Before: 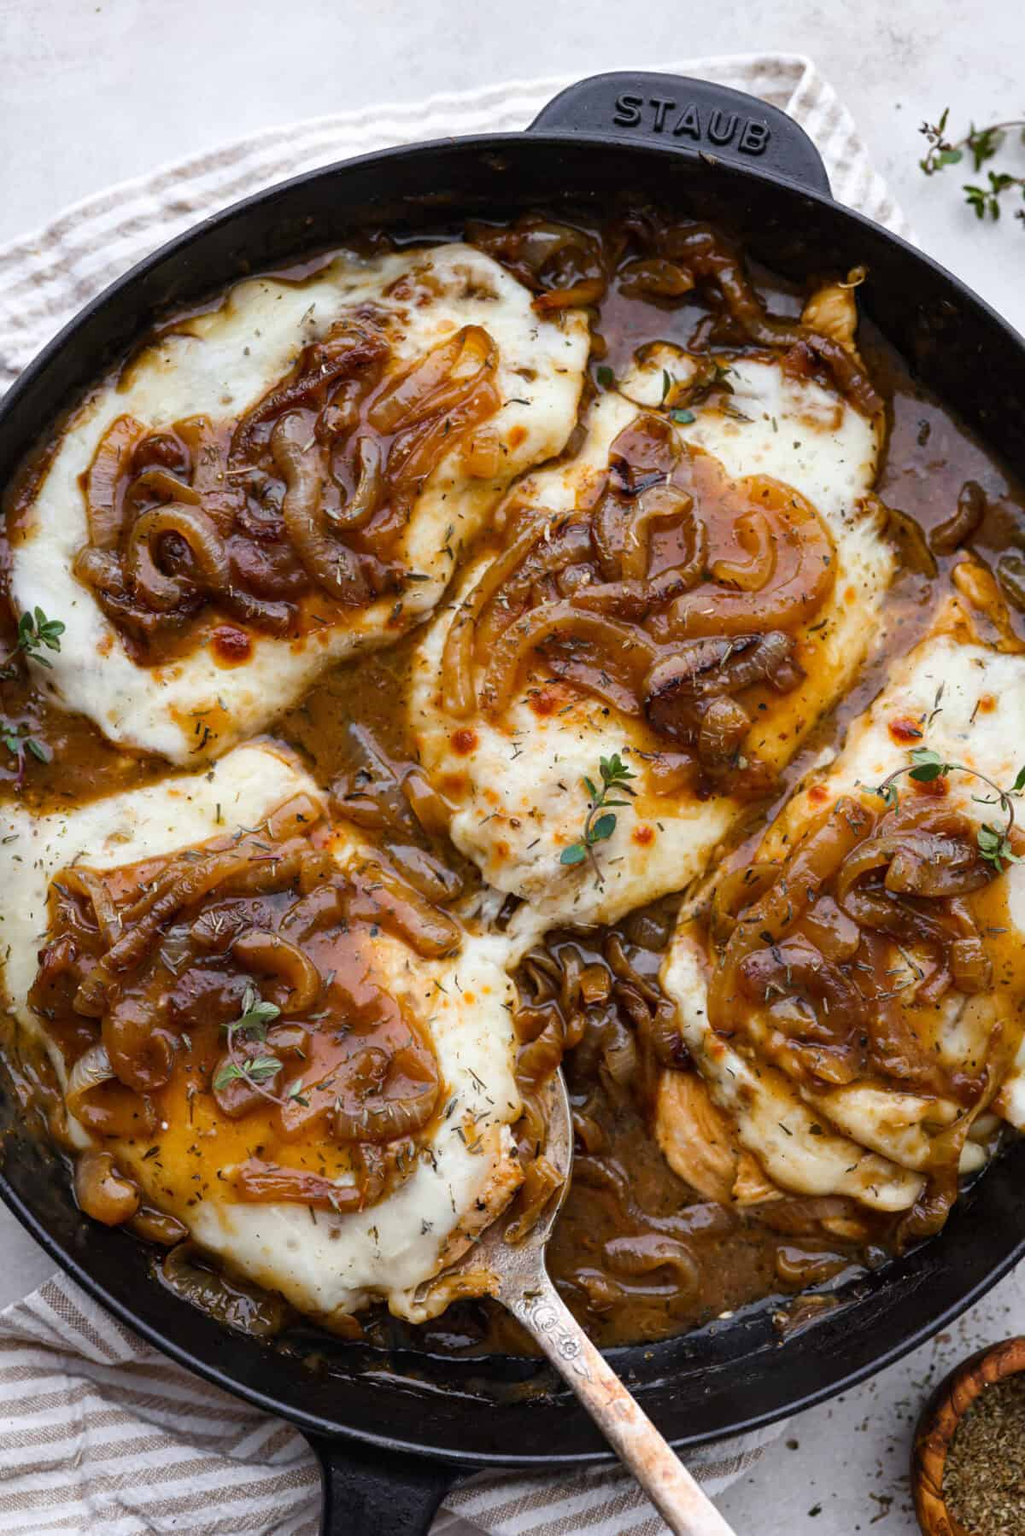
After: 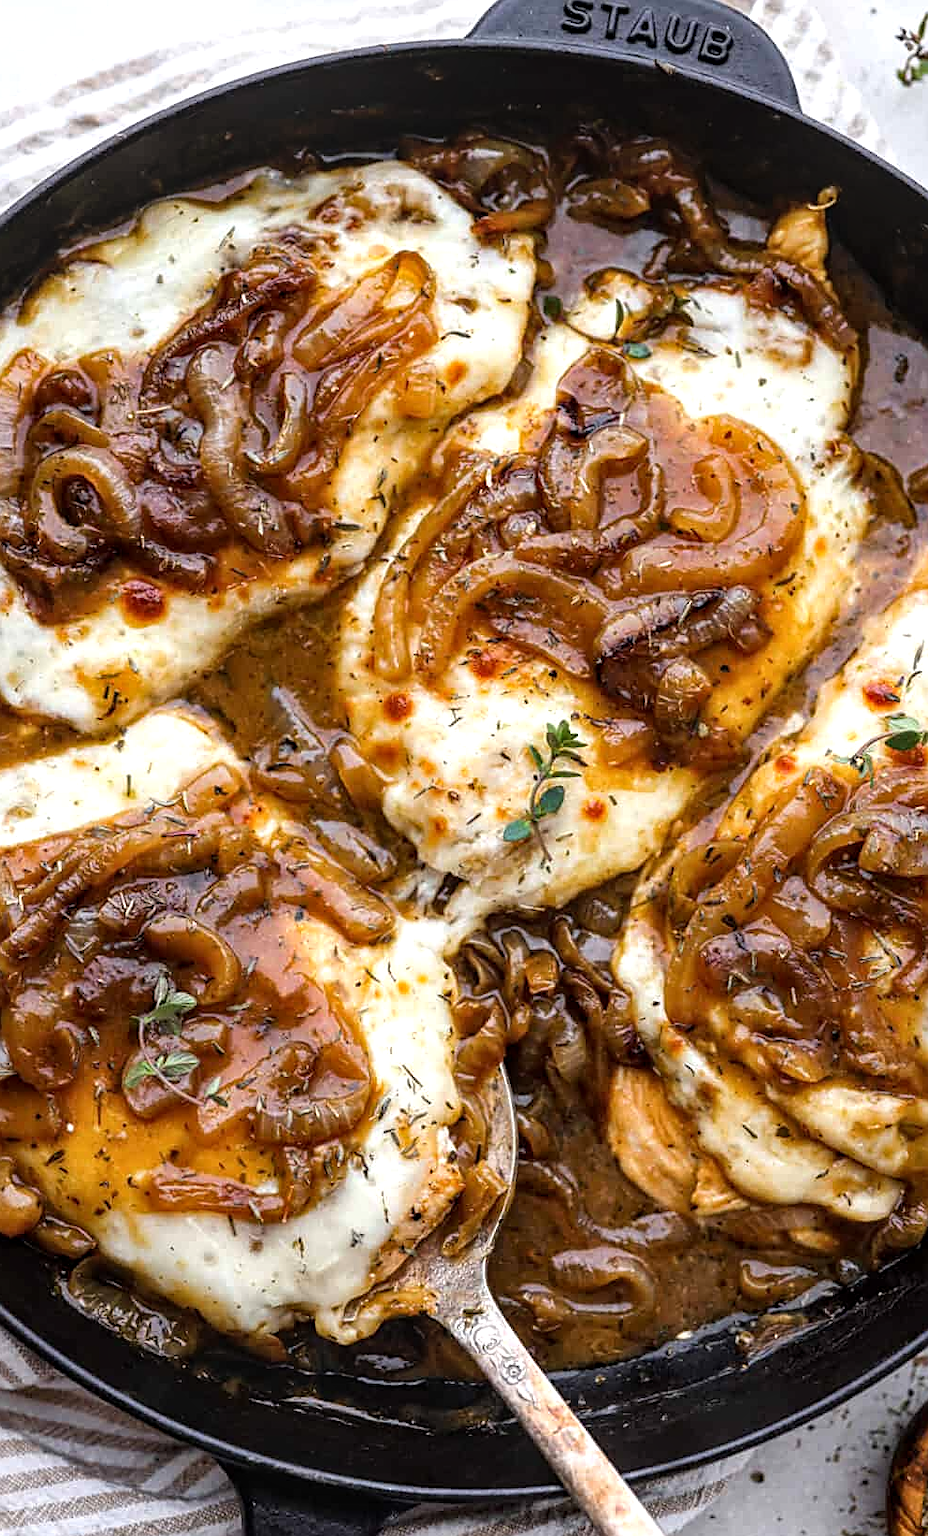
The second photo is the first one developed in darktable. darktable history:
crop: left 9.835%, top 6.324%, right 7.193%, bottom 2.377%
local contrast: on, module defaults
sharpen: on, module defaults
tone equalizer: -8 EV -0.396 EV, -7 EV -0.404 EV, -6 EV -0.362 EV, -5 EV -0.183 EV, -3 EV 0.252 EV, -2 EV 0.339 EV, -1 EV 0.391 EV, +0 EV 0.397 EV
